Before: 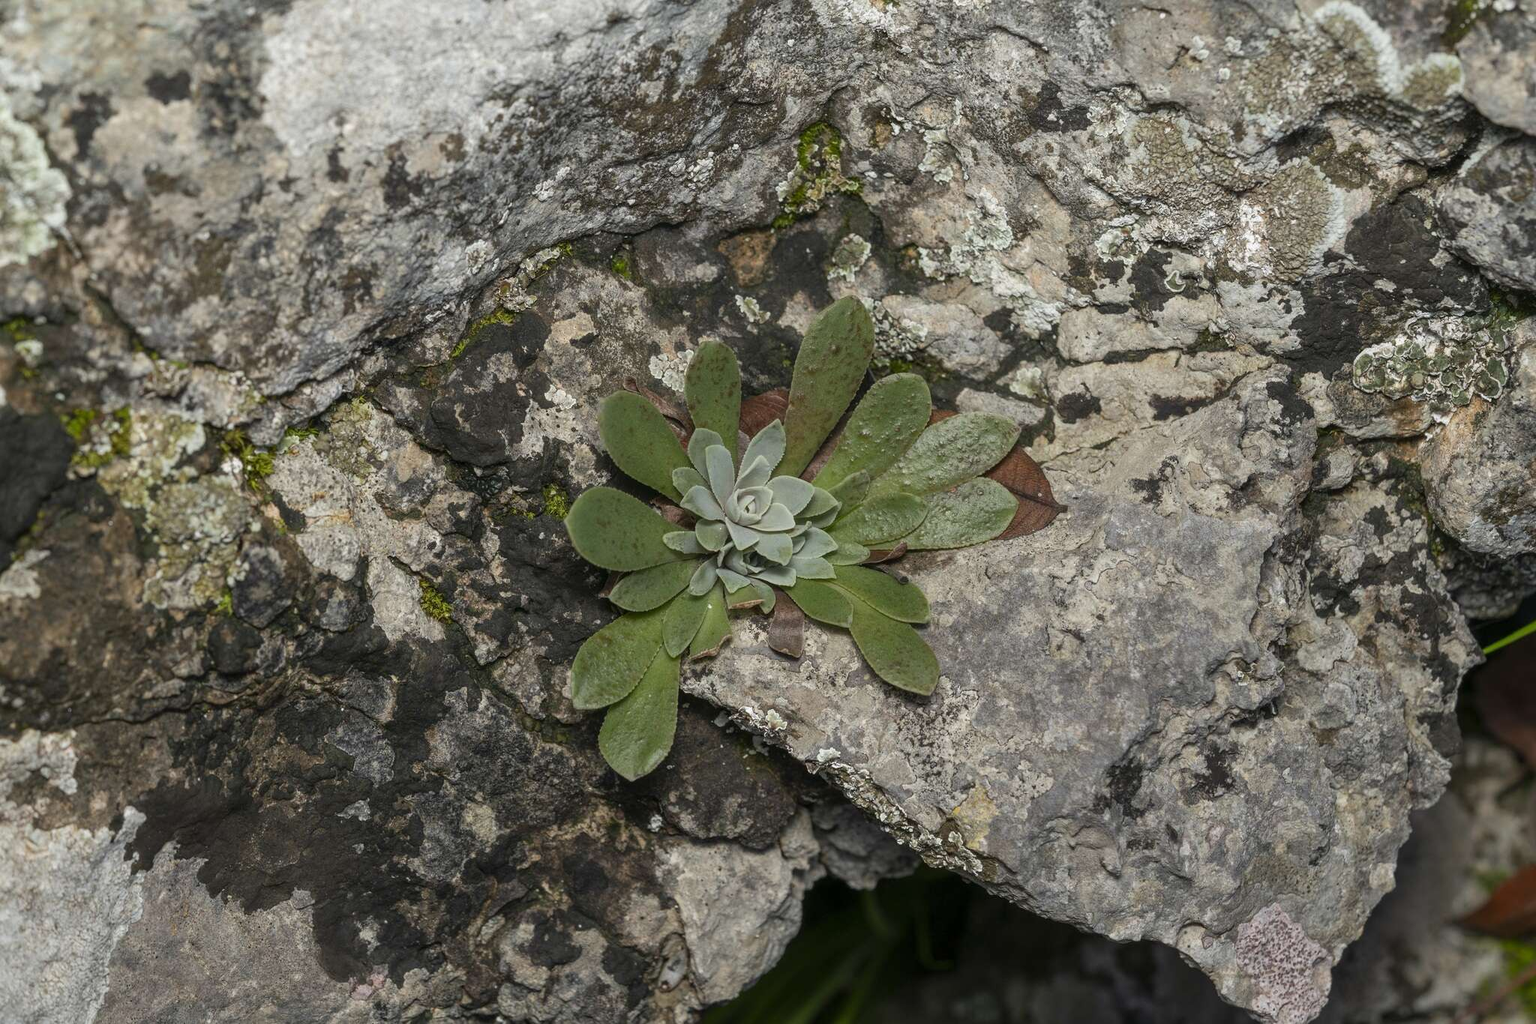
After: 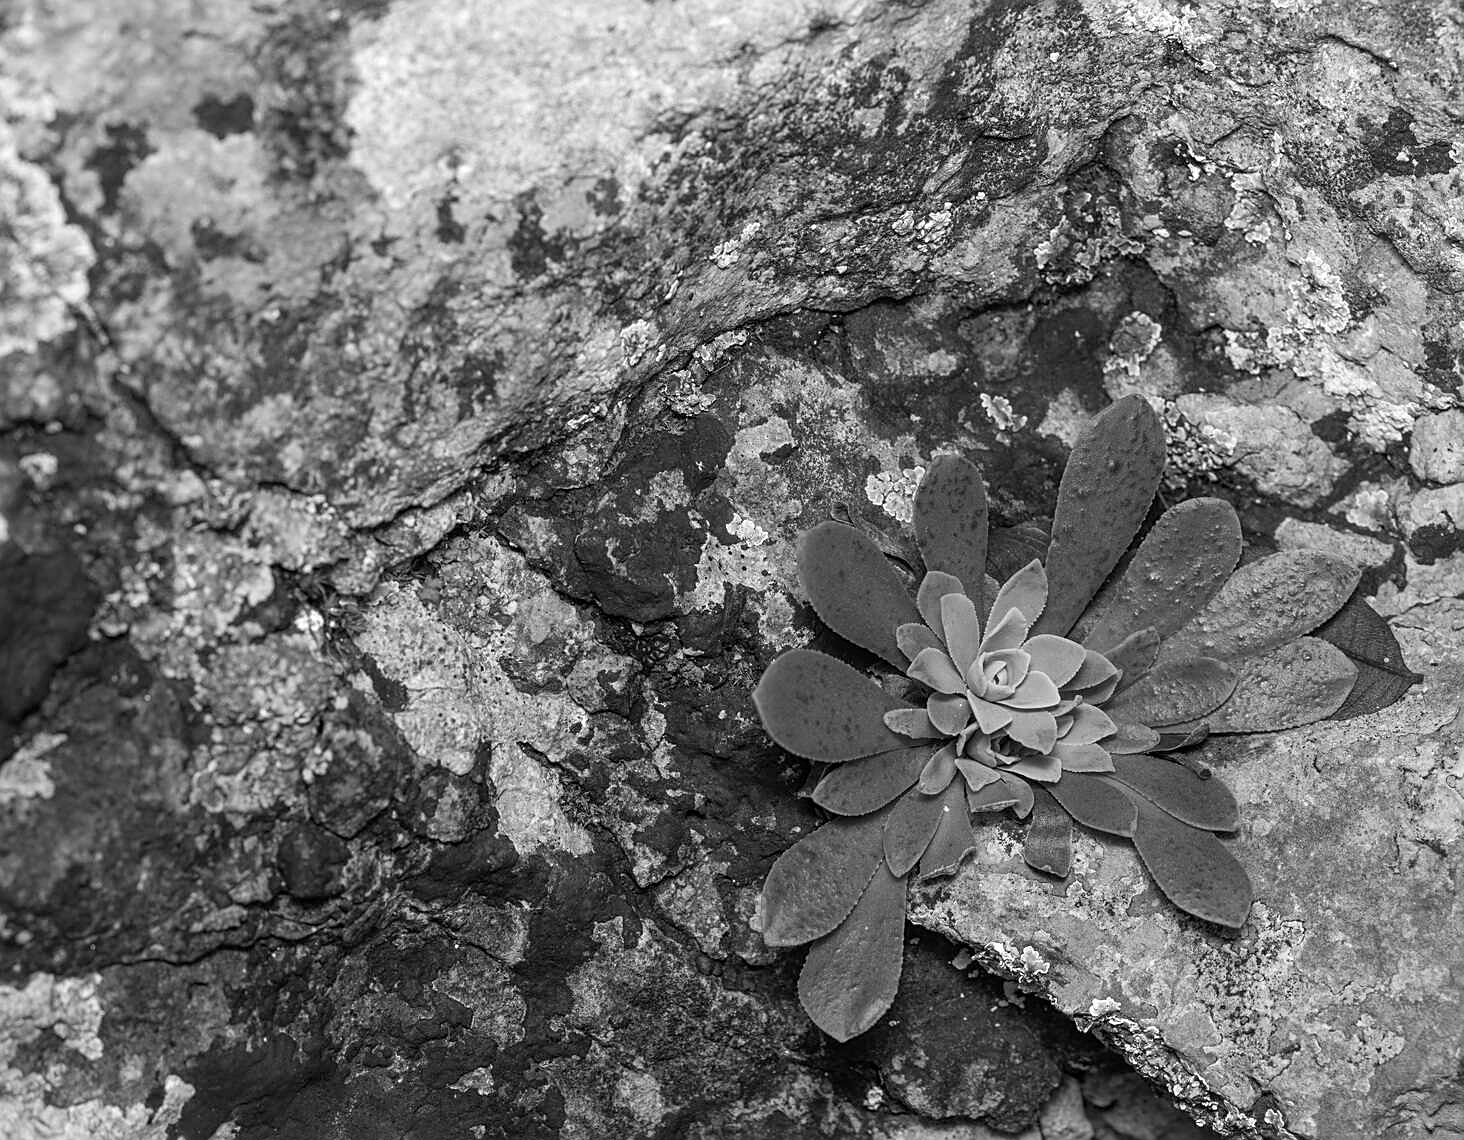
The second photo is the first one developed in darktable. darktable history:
crop: right 28.514%, bottom 16.516%
color calibration: output gray [0.21, 0.42, 0.37, 0], illuminant custom, x 0.261, y 0.52, temperature 7036.62 K
sharpen: on, module defaults
